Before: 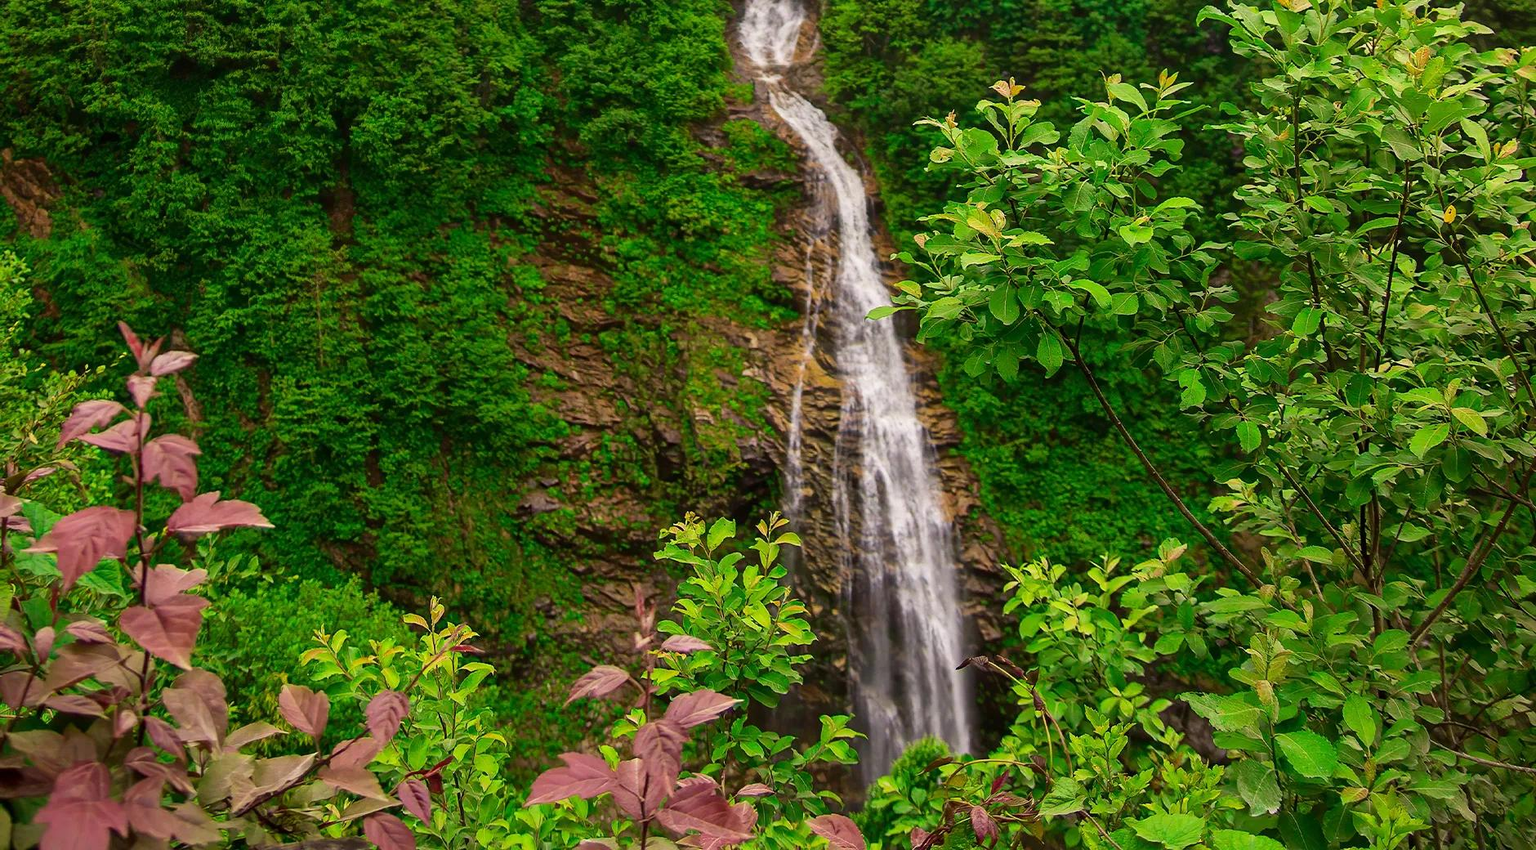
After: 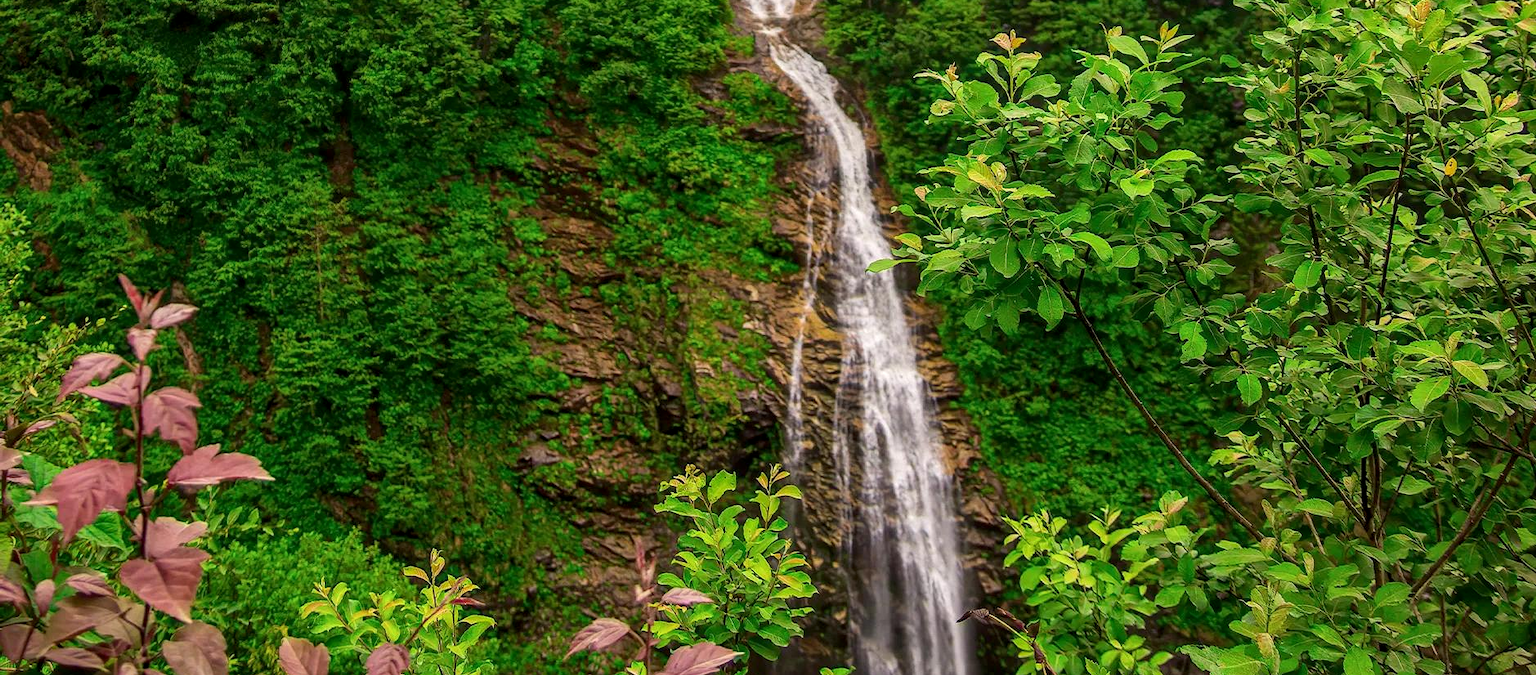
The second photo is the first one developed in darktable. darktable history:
local contrast: on, module defaults
tone curve: curves: ch1 [(0, 0) (0.108, 0.197) (0.5, 0.5) (0.681, 0.885) (1, 1)]; ch2 [(0, 0) (0.28, 0.151) (1, 1)], preserve colors none
crop and rotate: top 5.648%, bottom 14.886%
